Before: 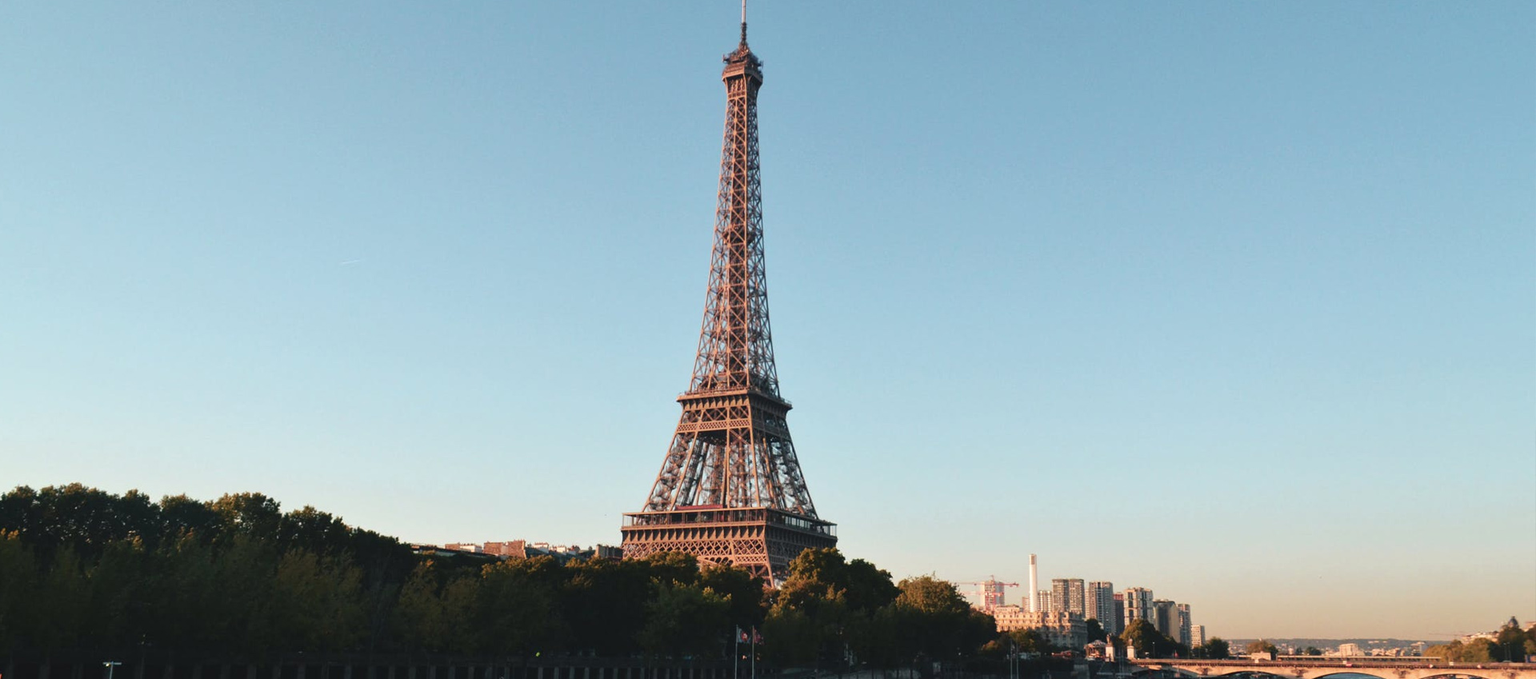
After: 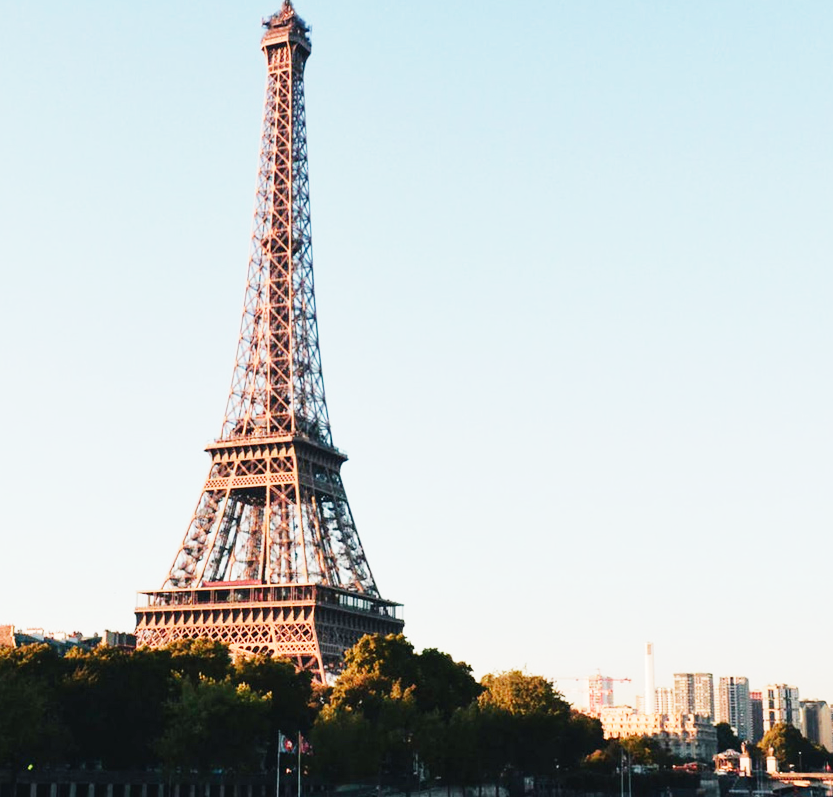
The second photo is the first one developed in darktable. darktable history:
crop: left 33.452%, top 6.025%, right 23.155%
base curve: curves: ch0 [(0, 0) (0, 0.001) (0.001, 0.001) (0.004, 0.002) (0.007, 0.004) (0.015, 0.013) (0.033, 0.045) (0.052, 0.096) (0.075, 0.17) (0.099, 0.241) (0.163, 0.42) (0.219, 0.55) (0.259, 0.616) (0.327, 0.722) (0.365, 0.765) (0.522, 0.873) (0.547, 0.881) (0.689, 0.919) (0.826, 0.952) (1, 1)], preserve colors none
